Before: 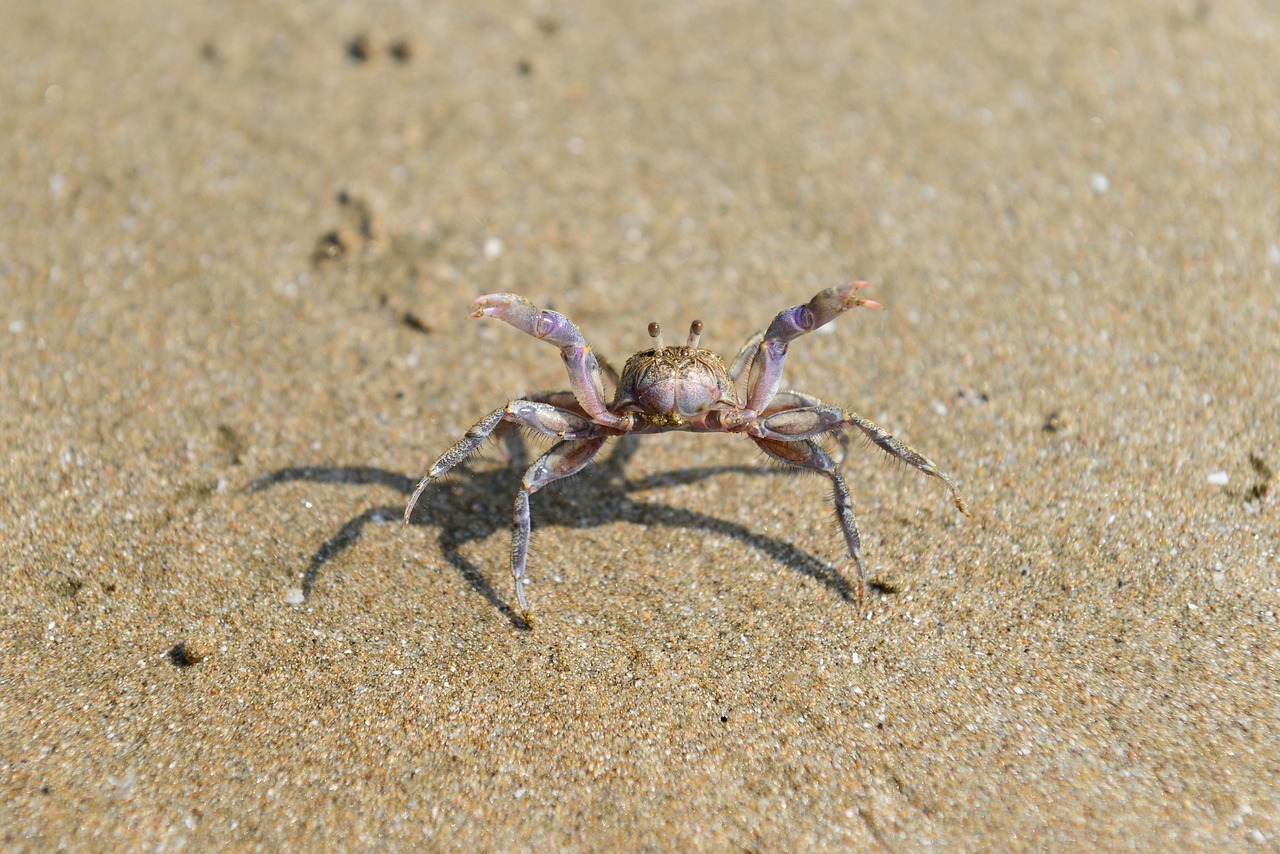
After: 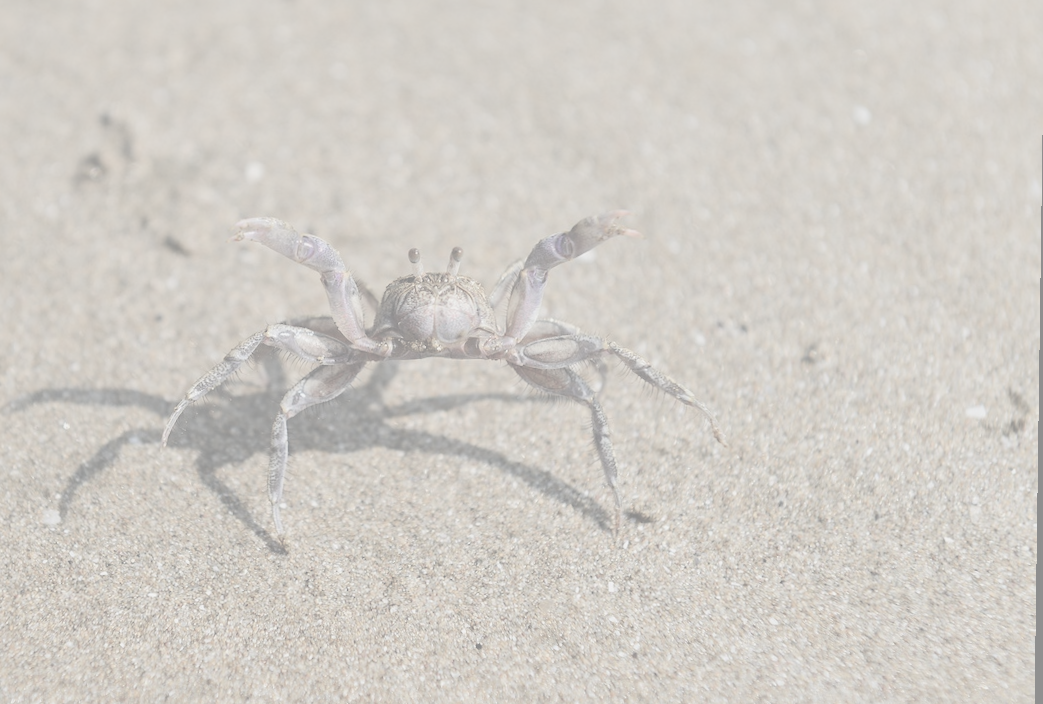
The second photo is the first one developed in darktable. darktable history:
rotate and perspective: rotation 0.8°, automatic cropping off
crop: left 19.159%, top 9.58%, bottom 9.58%
exposure: black level correction -0.028, compensate highlight preservation false
local contrast: mode bilateral grid, contrast 20, coarseness 50, detail 120%, midtone range 0.2
contrast brightness saturation: contrast -0.32, brightness 0.75, saturation -0.78
